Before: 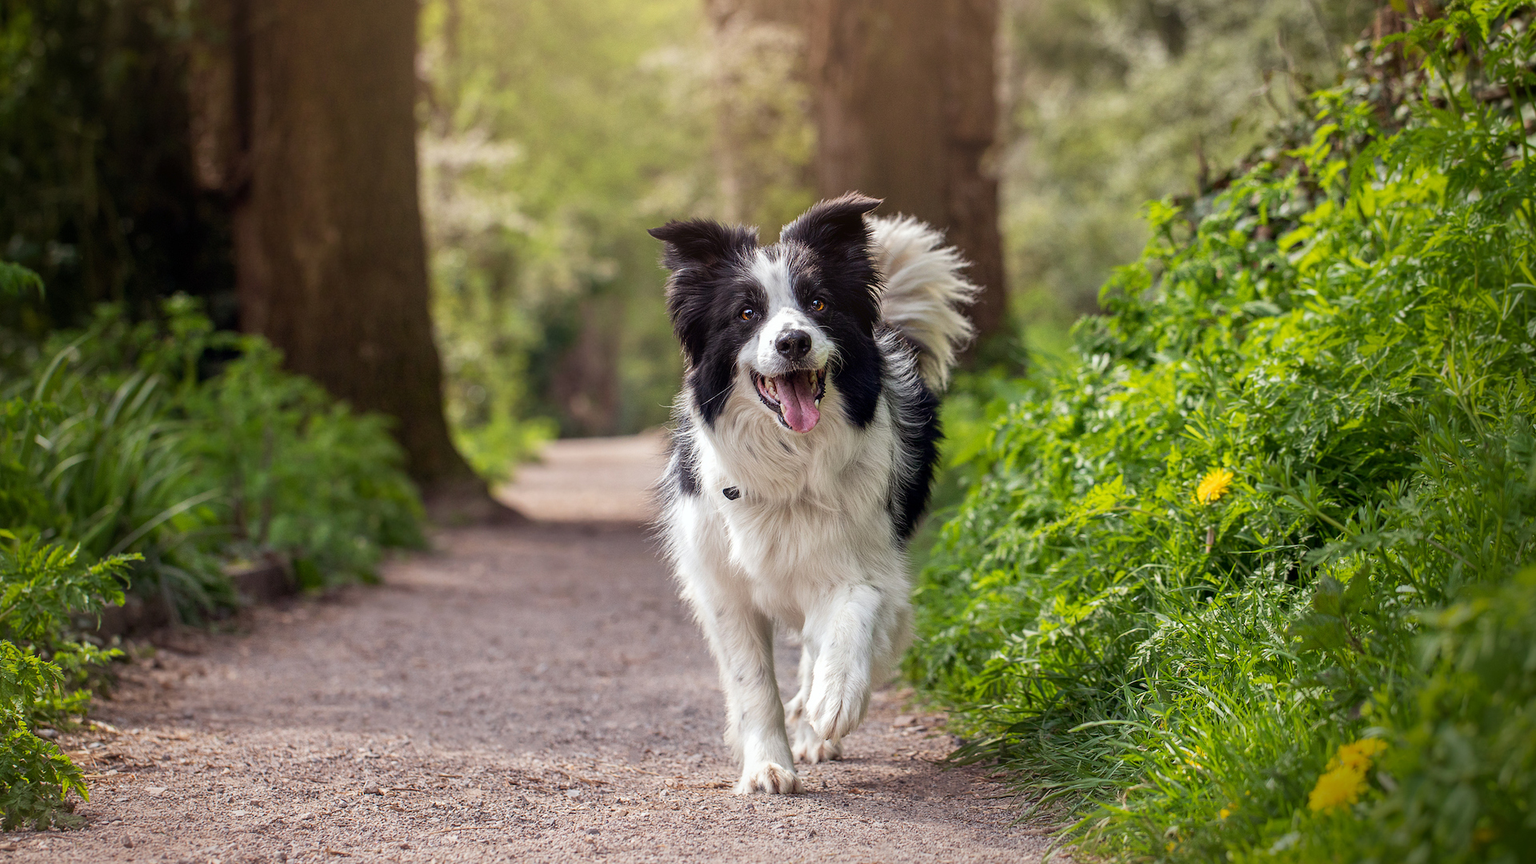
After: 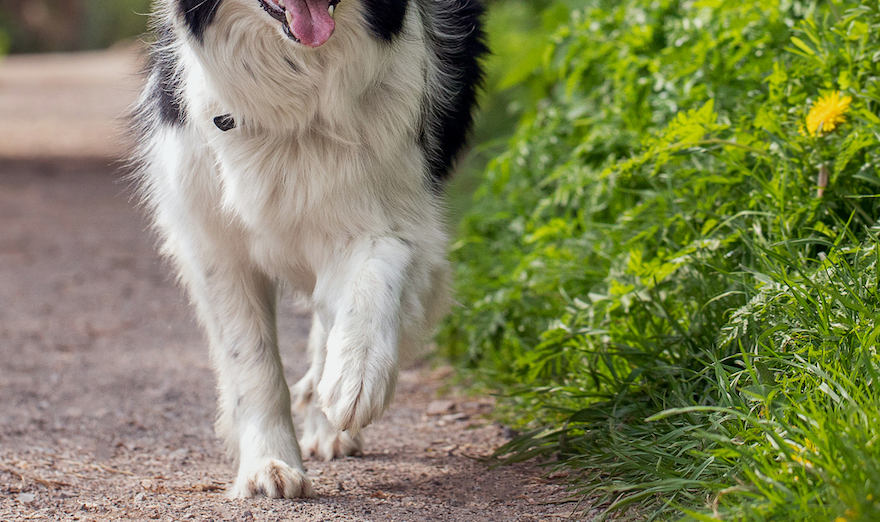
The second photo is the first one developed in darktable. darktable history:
exposure: exposure -0.177 EV, compensate highlight preservation false
crop: left 35.976%, top 45.819%, right 18.162%, bottom 5.807%
